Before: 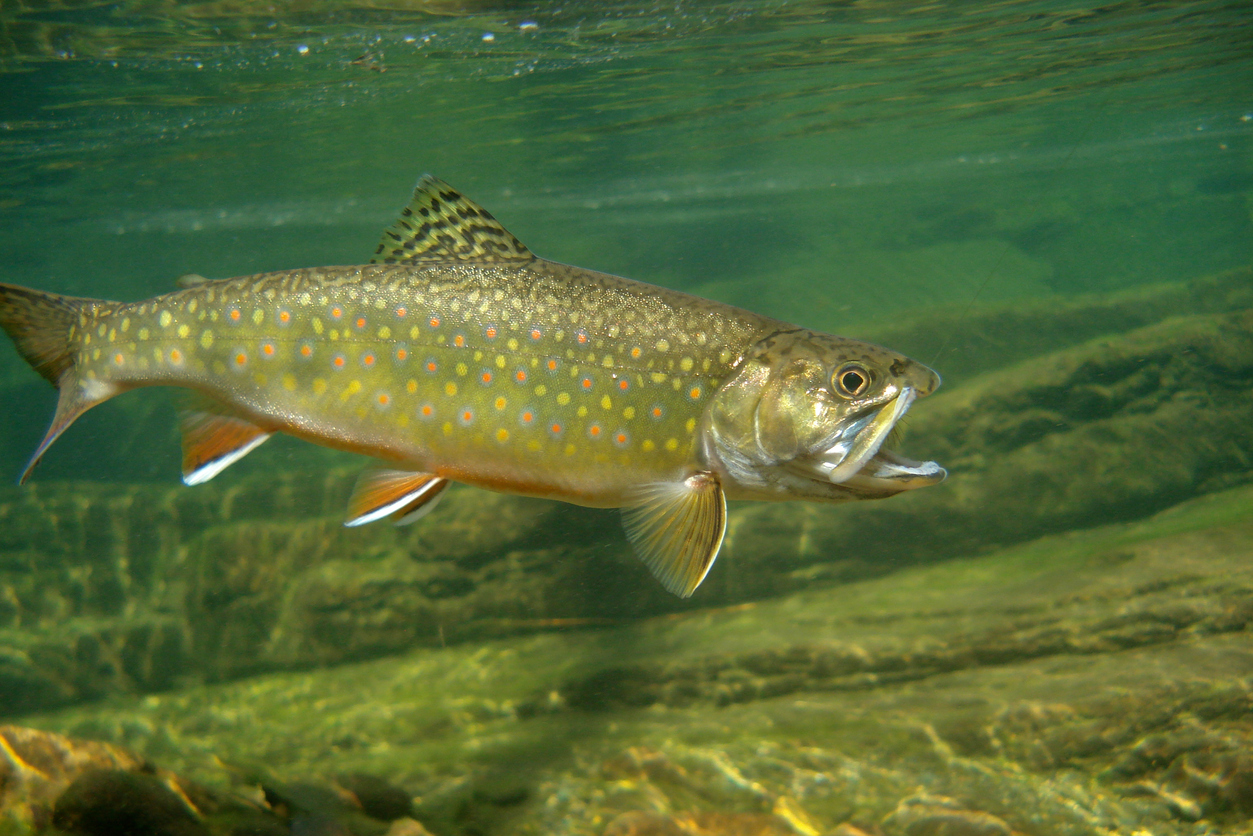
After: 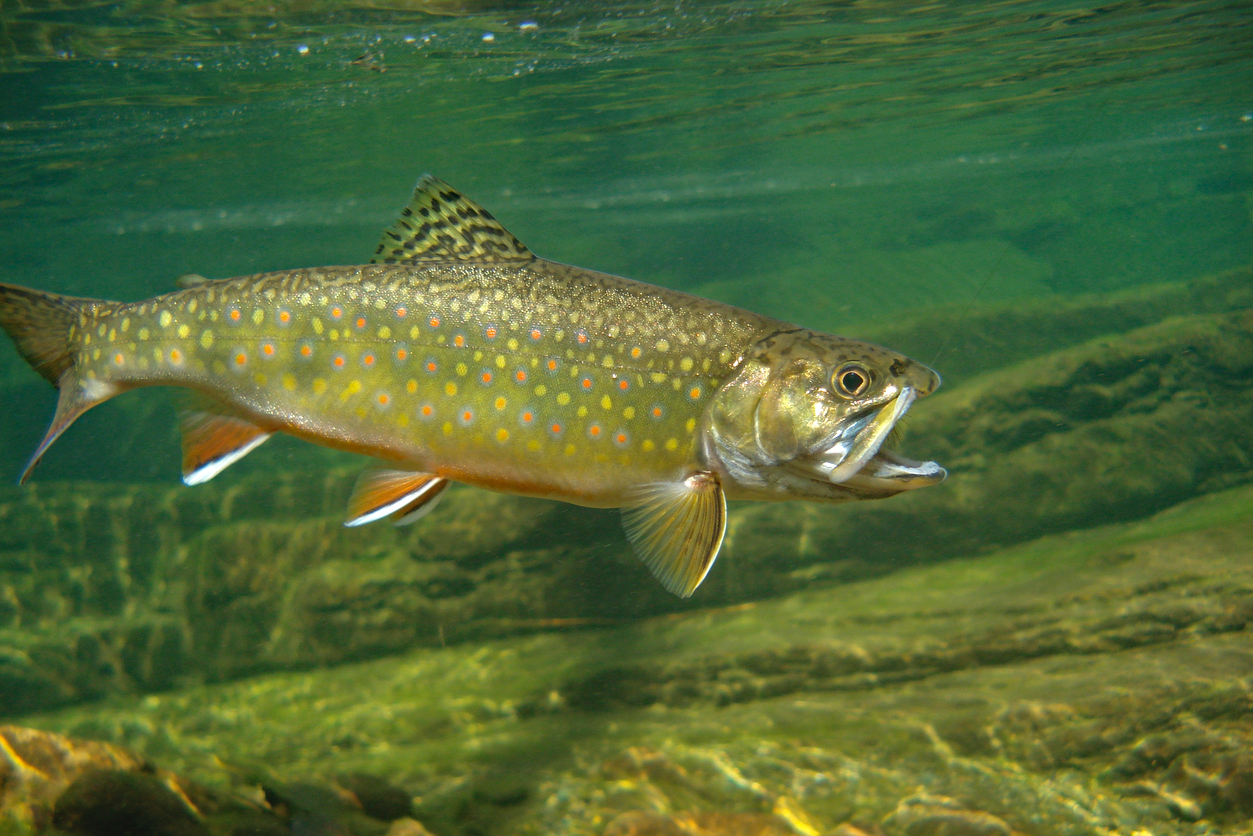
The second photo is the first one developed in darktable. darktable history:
haze removal: strength 0.29, distance 0.25, compatibility mode true, adaptive false
exposure: black level correction -0.005, exposure 0.054 EV, compensate highlight preservation false
